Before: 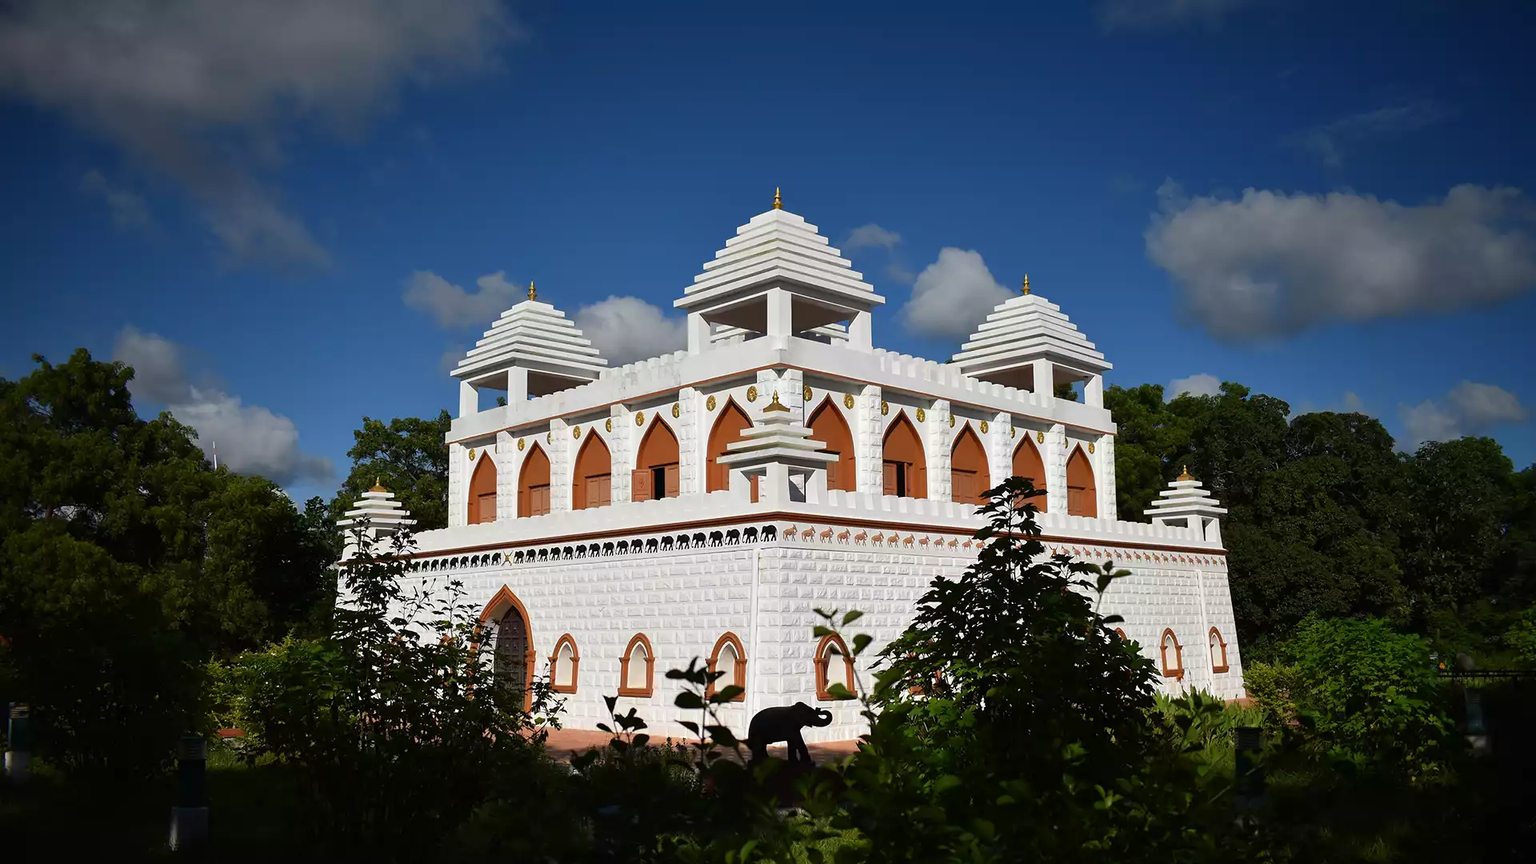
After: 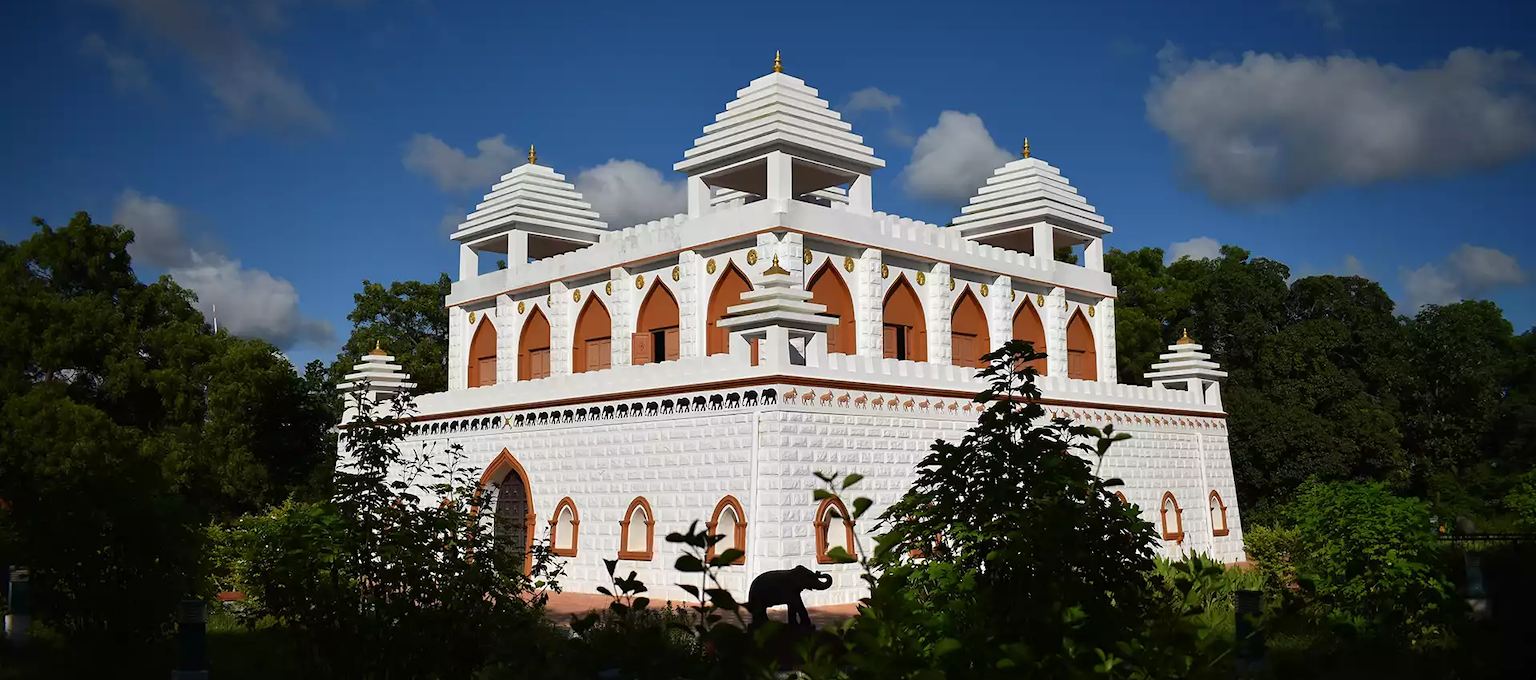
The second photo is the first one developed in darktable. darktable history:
crop and rotate: top 15.86%, bottom 5.4%
